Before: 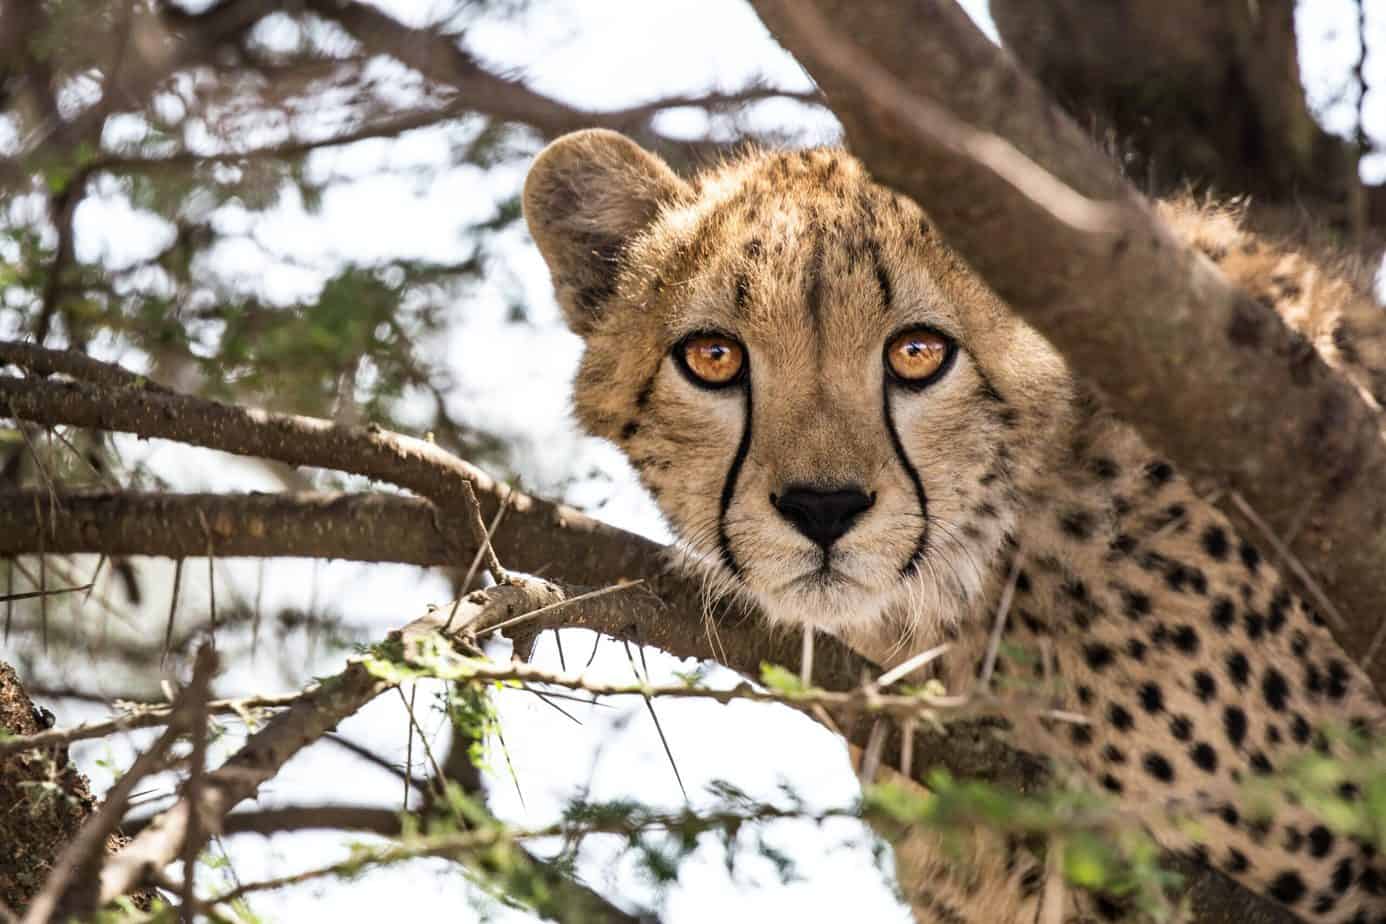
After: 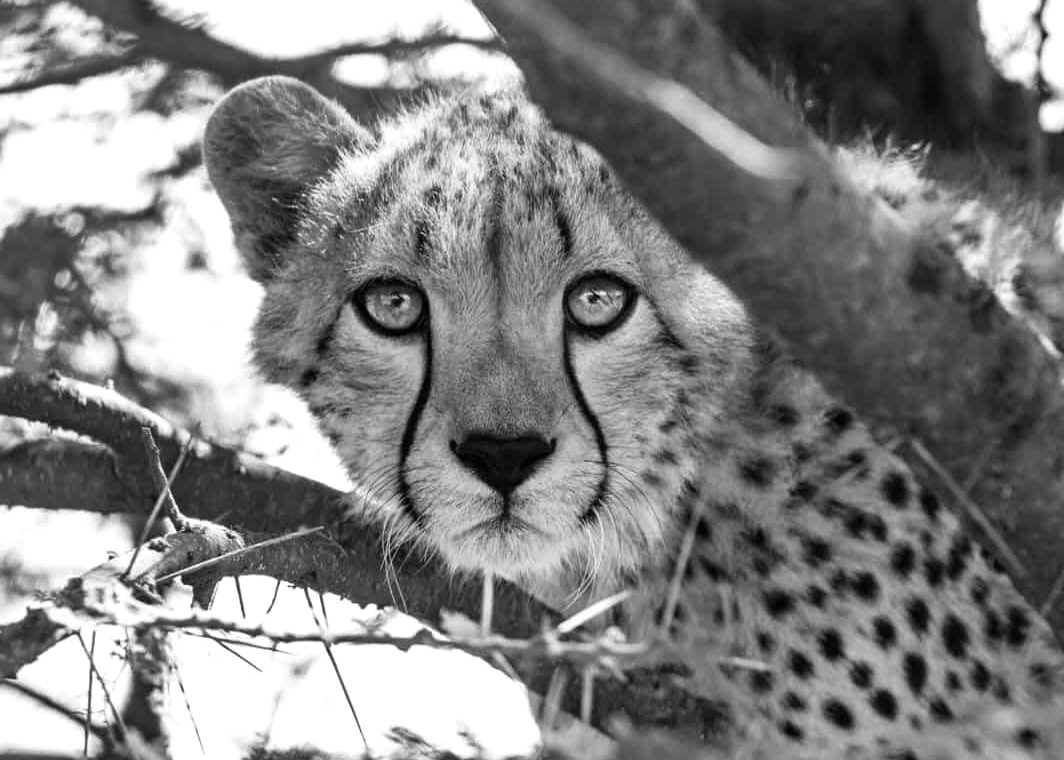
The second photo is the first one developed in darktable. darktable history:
crop: left 23.095%, top 5.827%, bottom 11.854%
monochrome: on, module defaults
shadows and highlights: radius 171.16, shadows 27, white point adjustment 3.13, highlights -67.95, soften with gaussian
